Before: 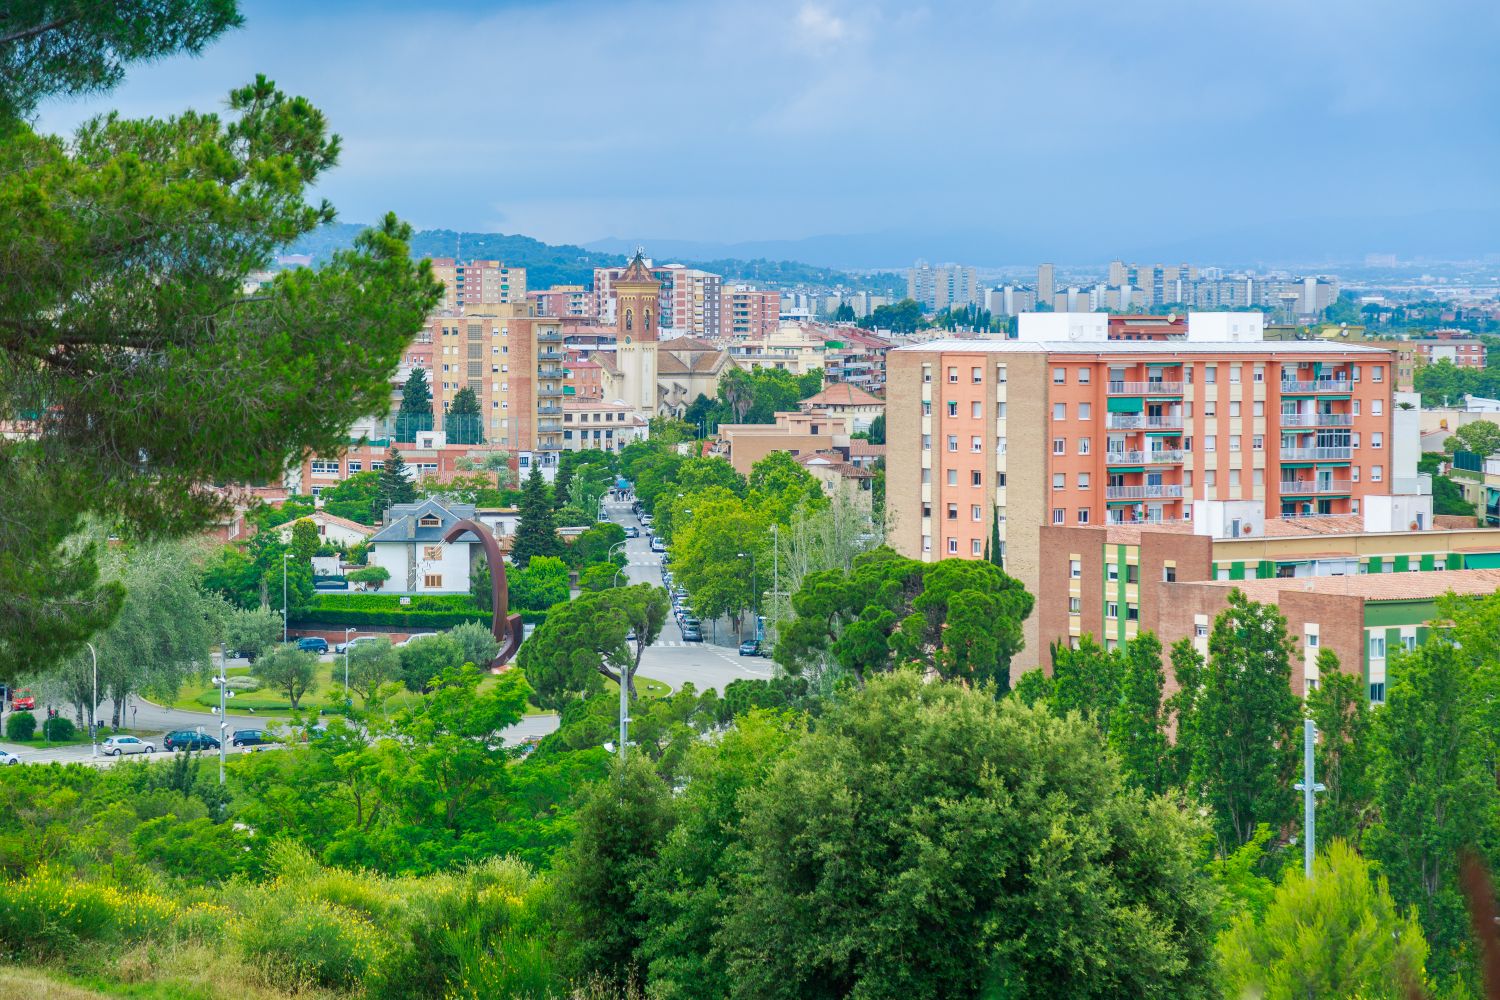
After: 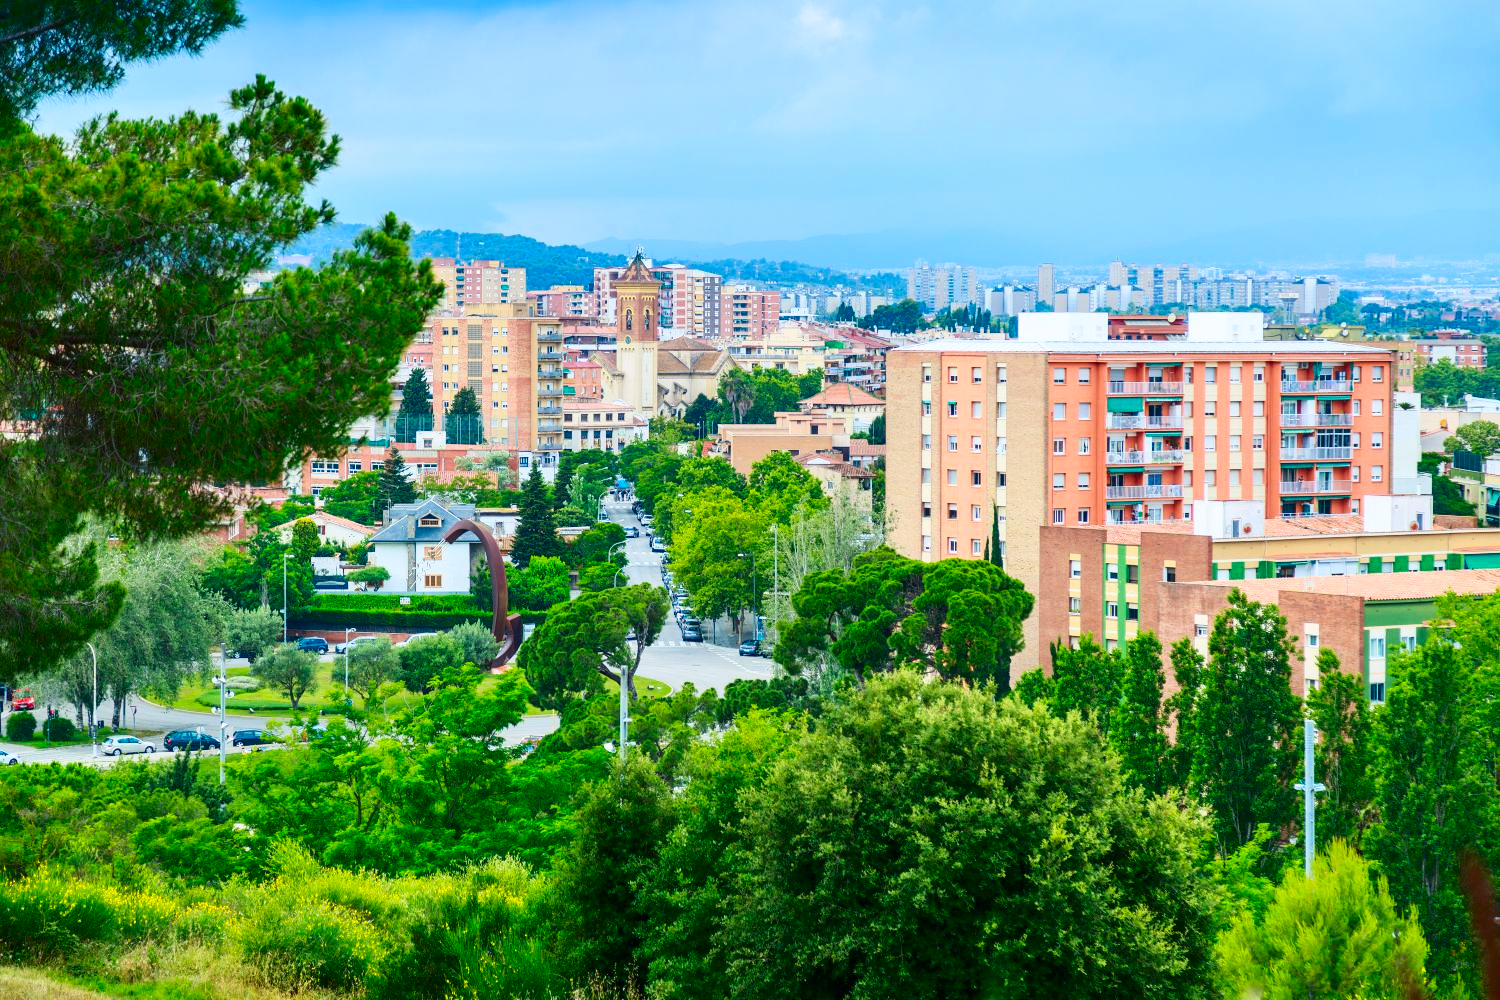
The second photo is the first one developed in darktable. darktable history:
contrast brightness saturation: contrast 0.28
color correction: saturation 1.32
